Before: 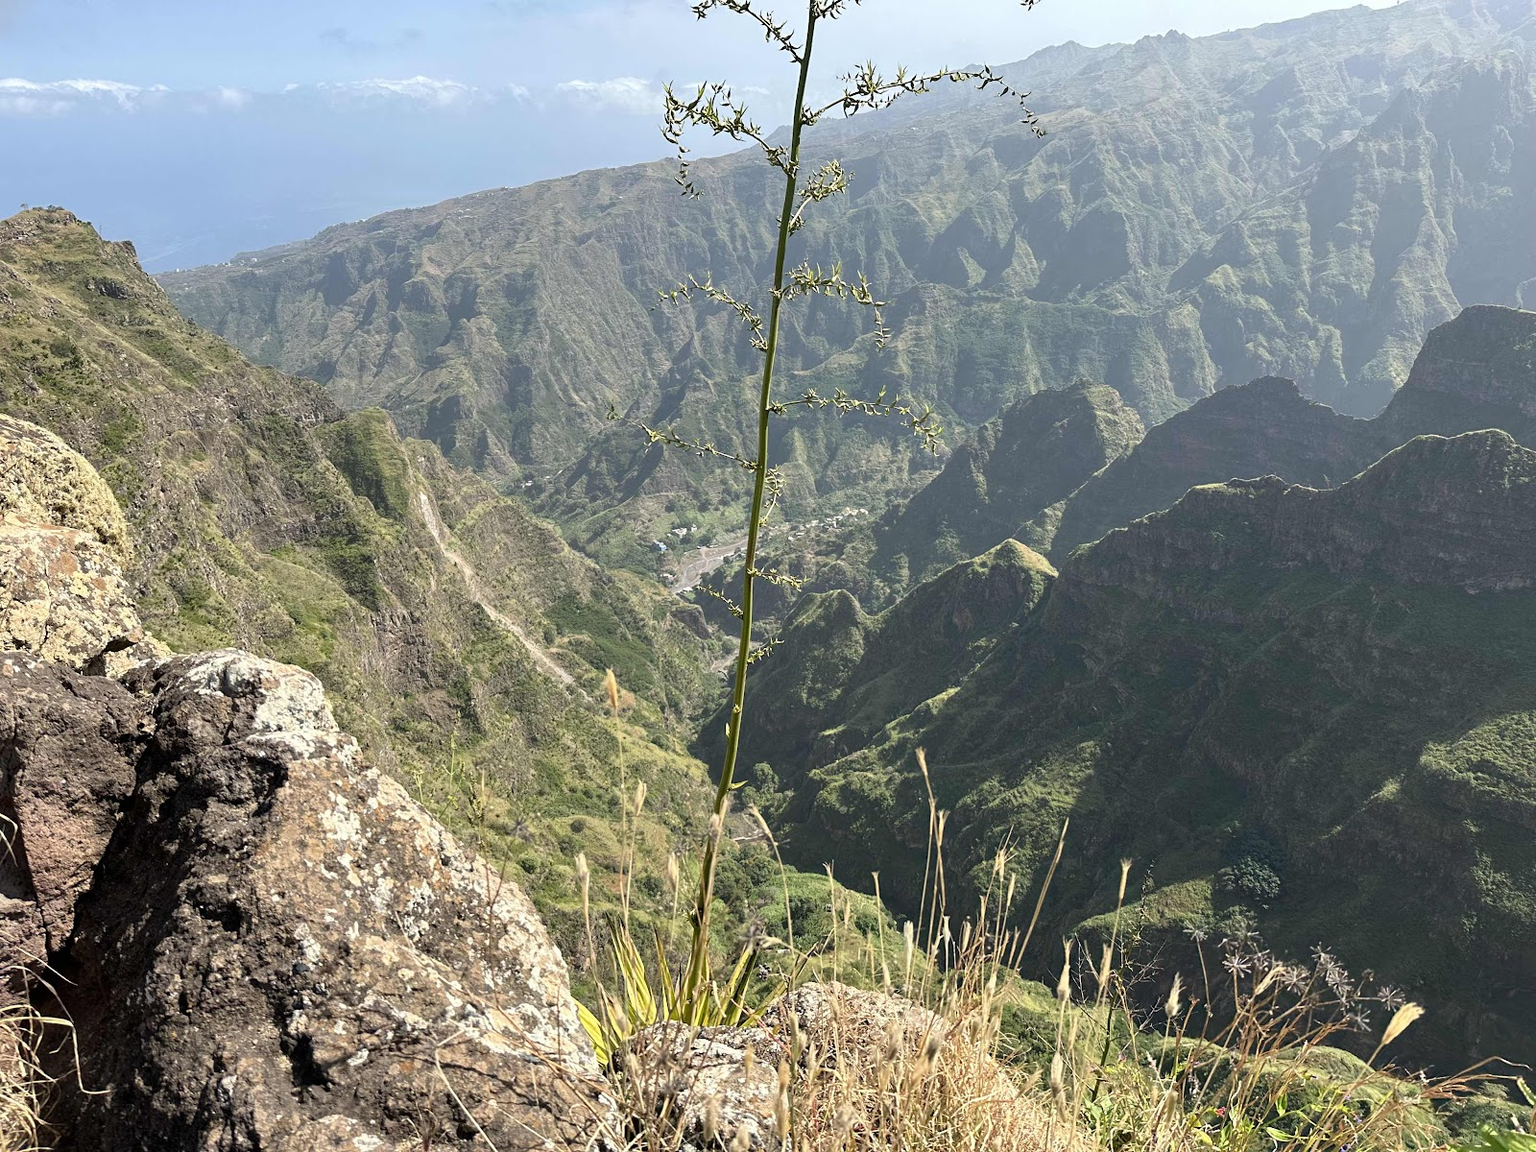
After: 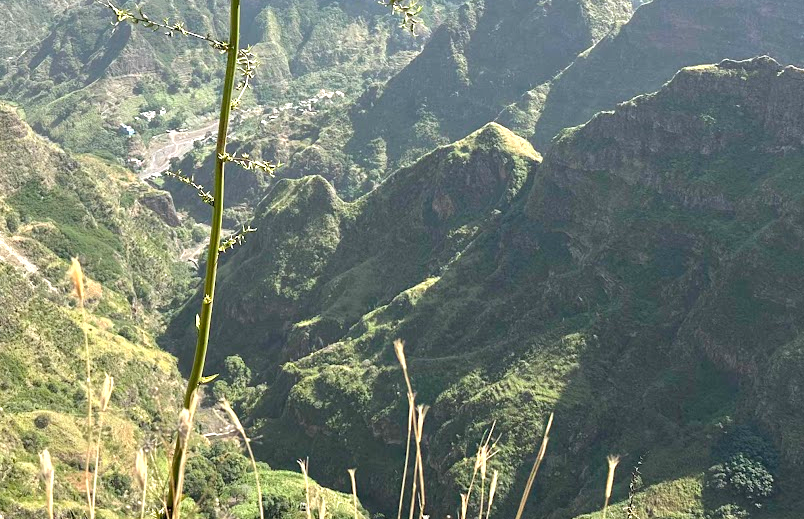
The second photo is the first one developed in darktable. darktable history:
crop: left 35.03%, top 36.625%, right 14.663%, bottom 20.057%
exposure: black level correction 0, exposure 0.7 EV, compensate exposure bias true, compensate highlight preservation false
